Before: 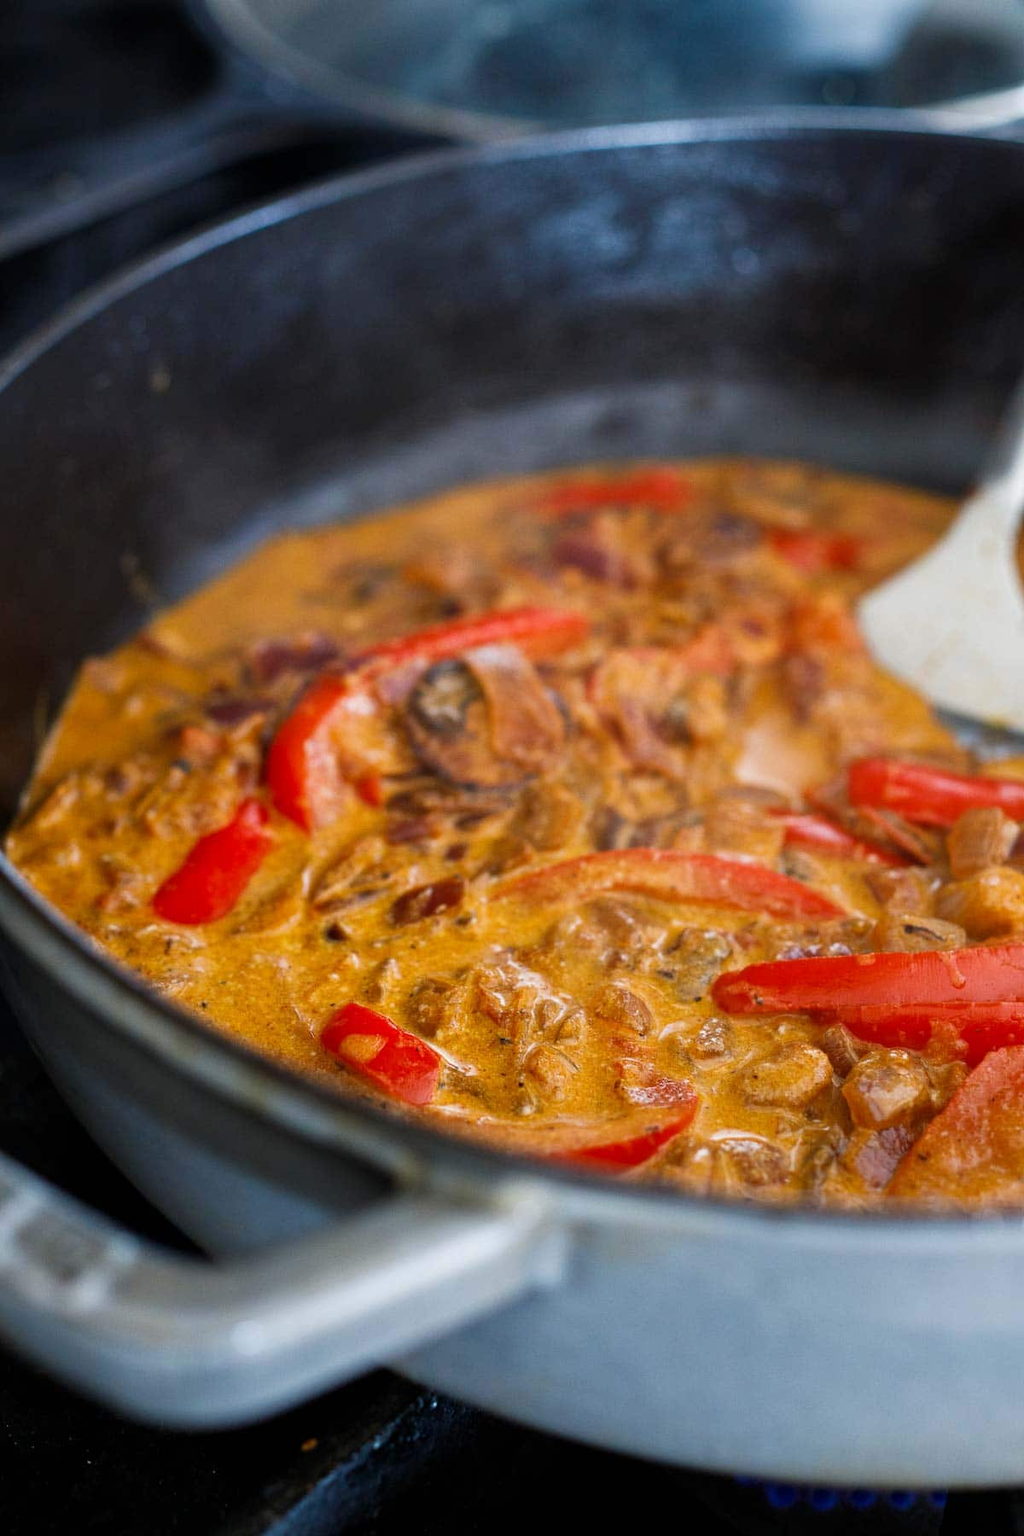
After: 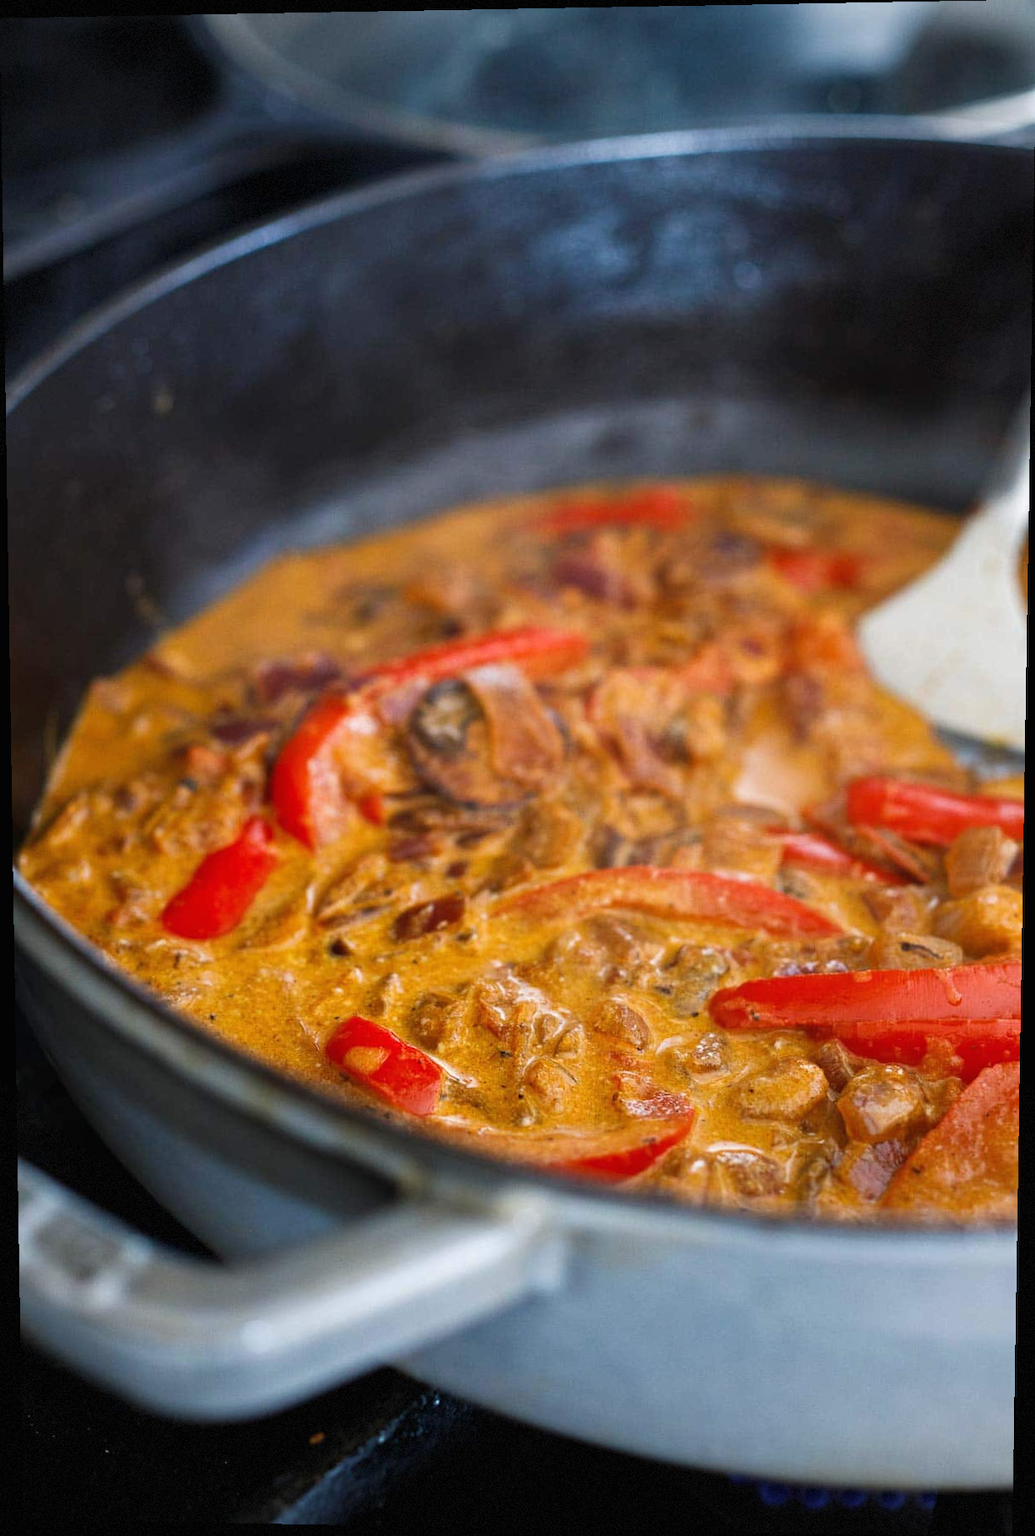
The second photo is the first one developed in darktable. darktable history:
vignetting: fall-off start 85%, fall-off radius 80%, brightness -0.182, saturation -0.3, width/height ratio 1.219, dithering 8-bit output, unbound false
exposure: black level correction -0.001, exposure 0.08 EV, compensate highlight preservation false
rotate and perspective: lens shift (vertical) 0.048, lens shift (horizontal) -0.024, automatic cropping off
